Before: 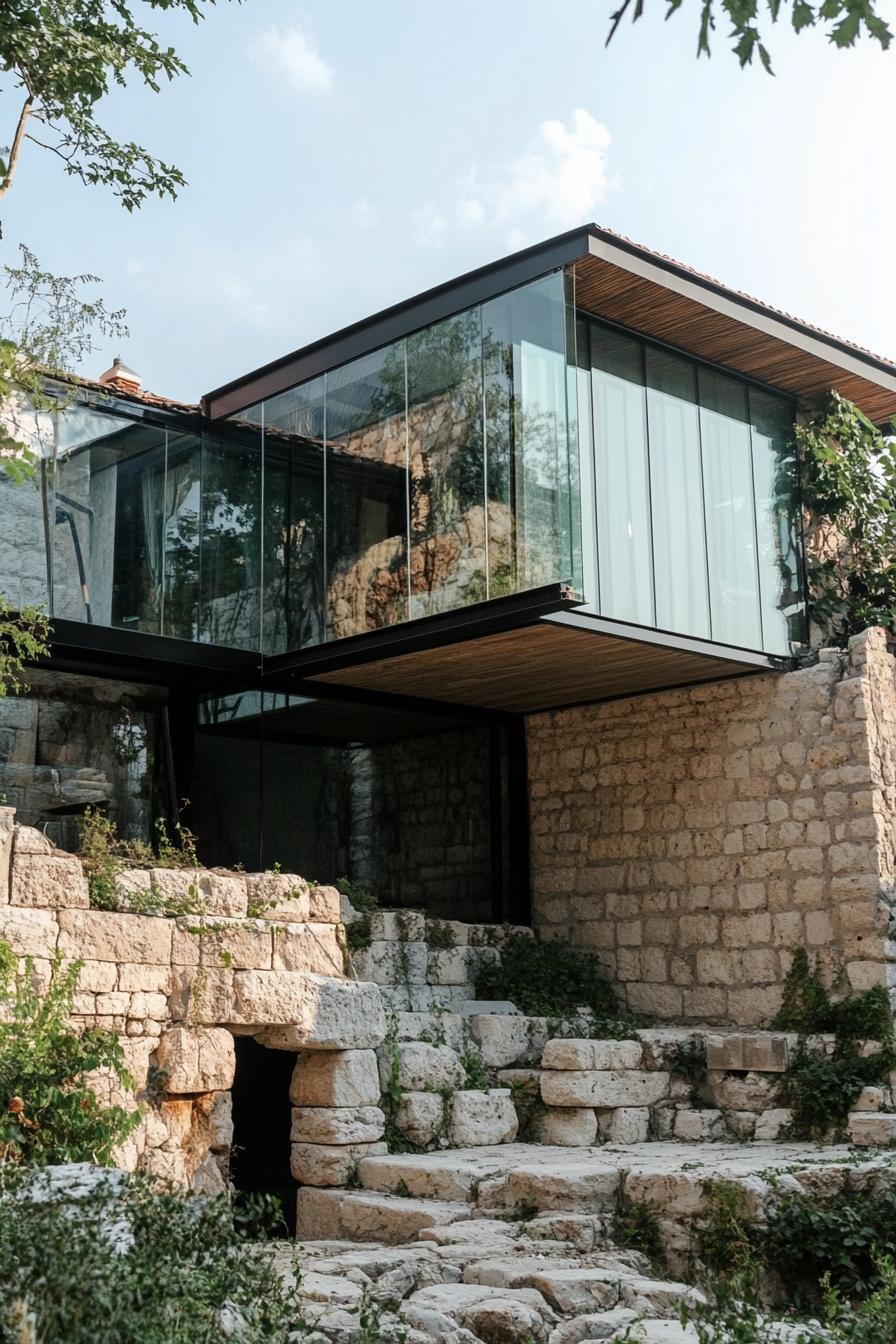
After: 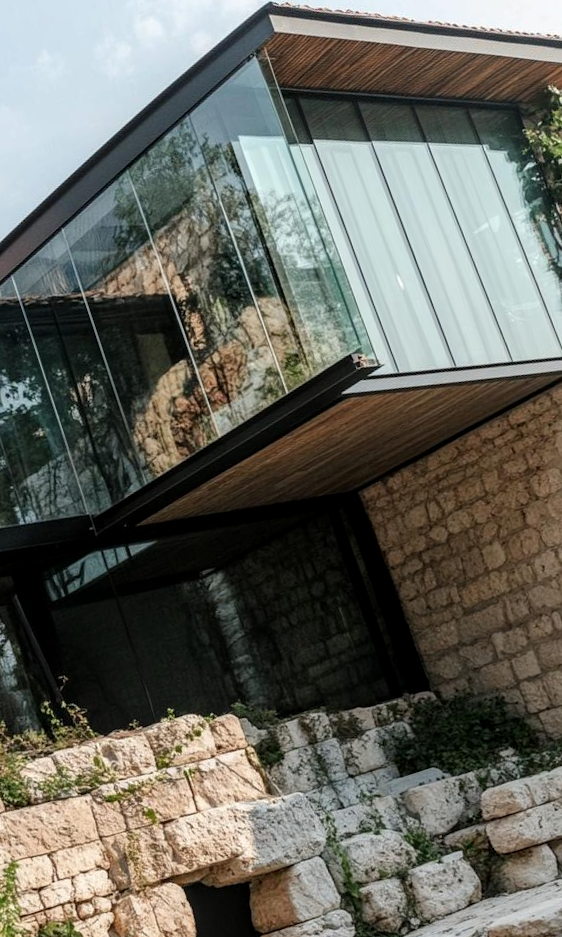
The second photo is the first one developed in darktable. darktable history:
crop and rotate: angle 18.21°, left 6.987%, right 4.028%, bottom 1.068%
local contrast: on, module defaults
